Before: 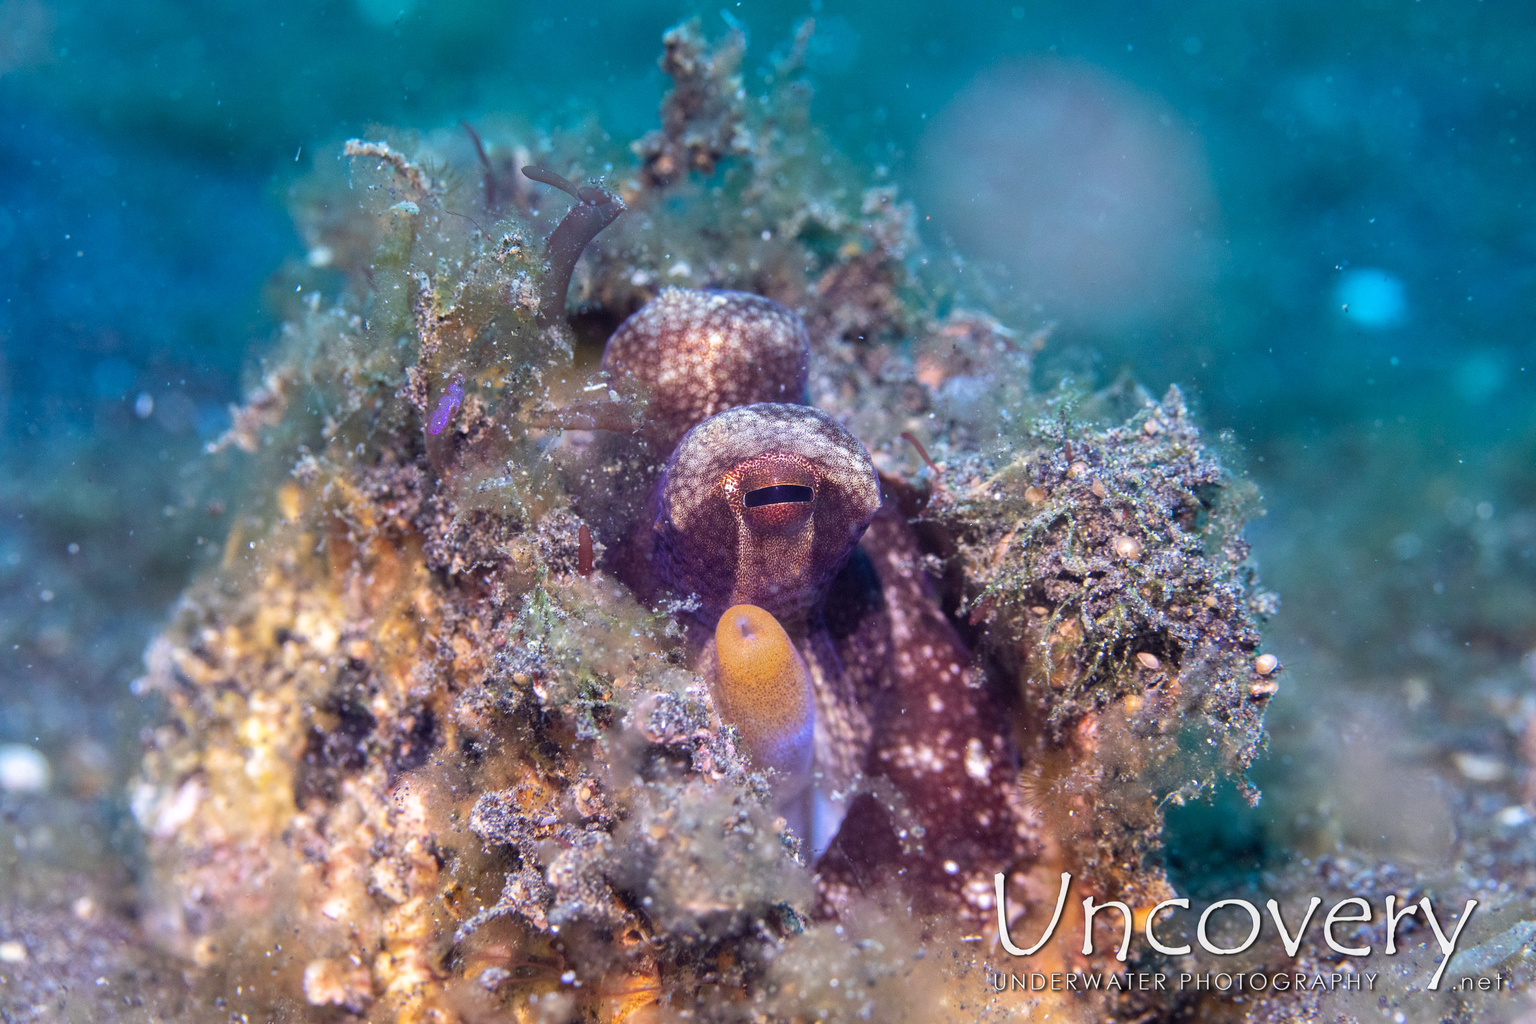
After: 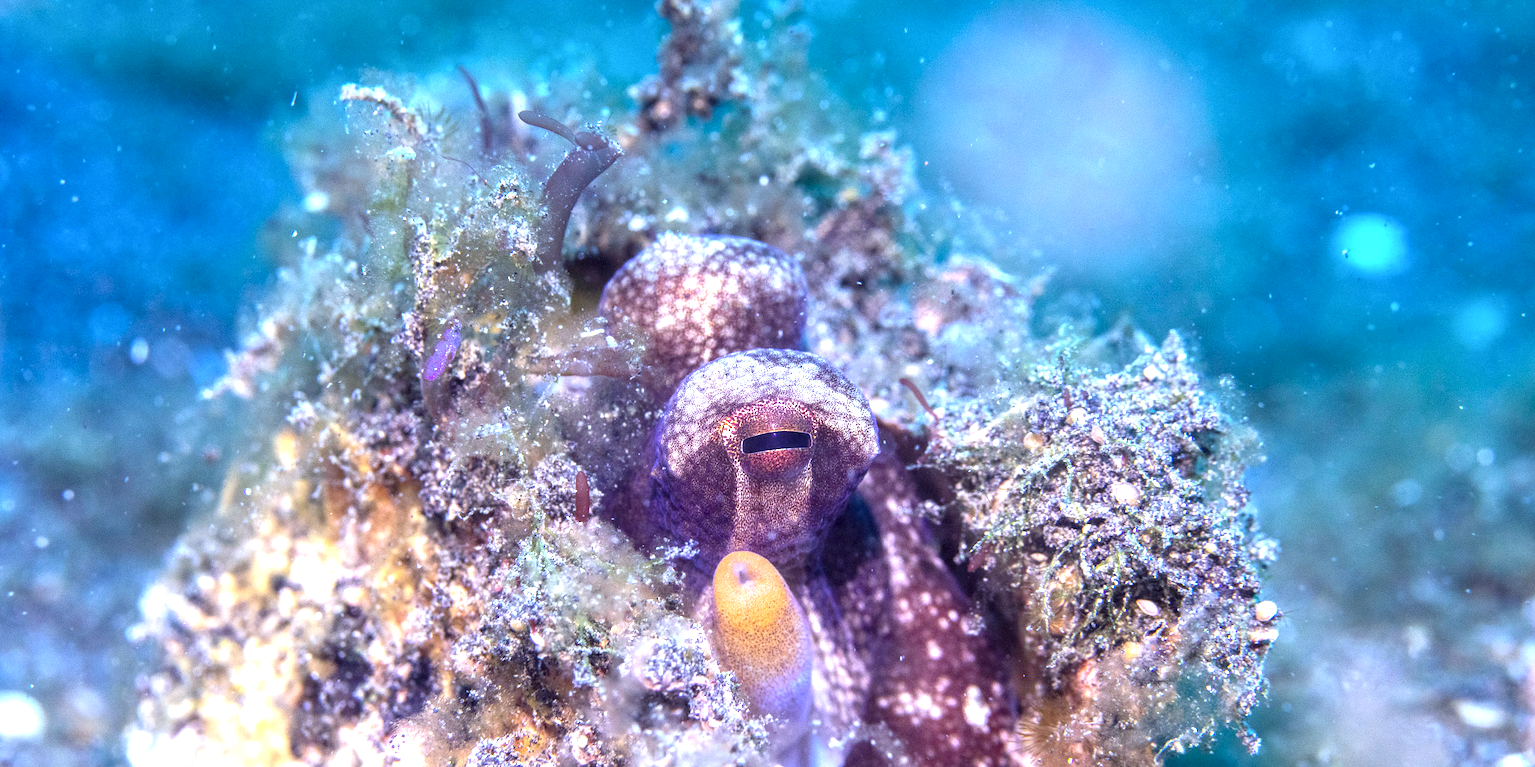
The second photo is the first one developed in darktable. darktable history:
white balance: red 0.926, green 1.003, blue 1.133
crop: left 0.387%, top 5.469%, bottom 19.809%
local contrast: detail 130%
exposure: black level correction 0, exposure 0.95 EV, compensate exposure bias true, compensate highlight preservation false
